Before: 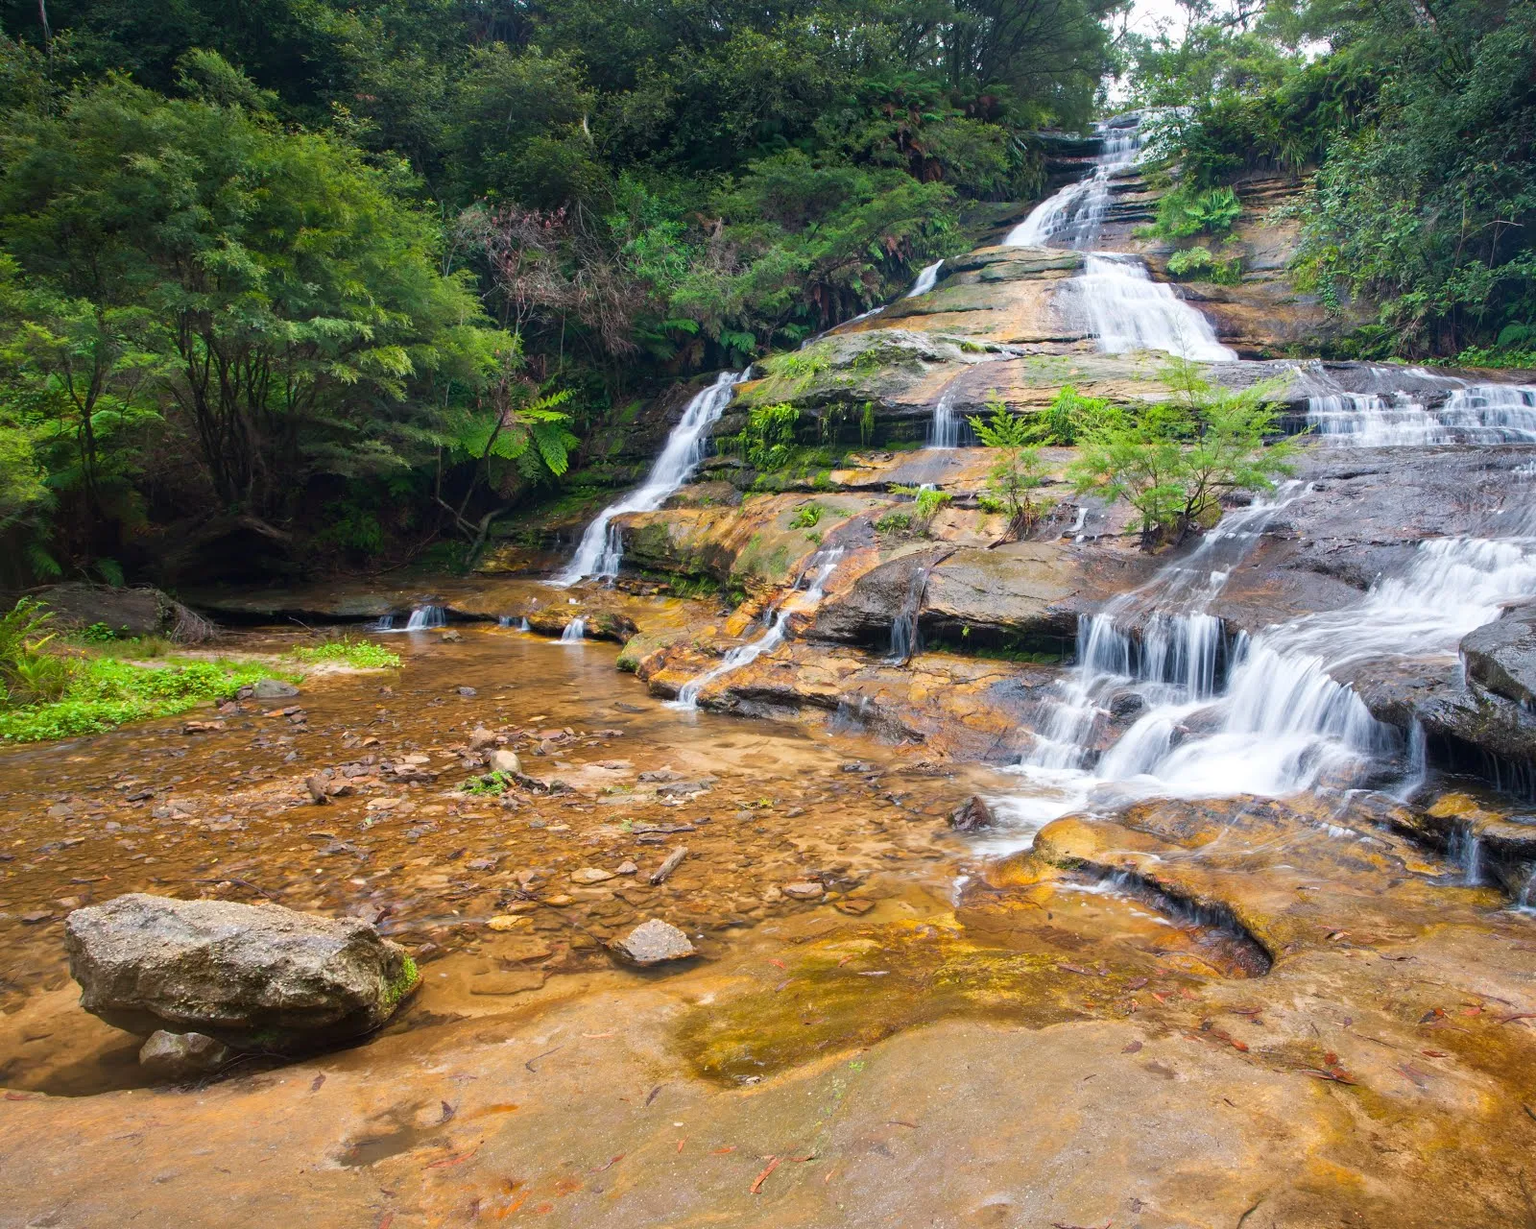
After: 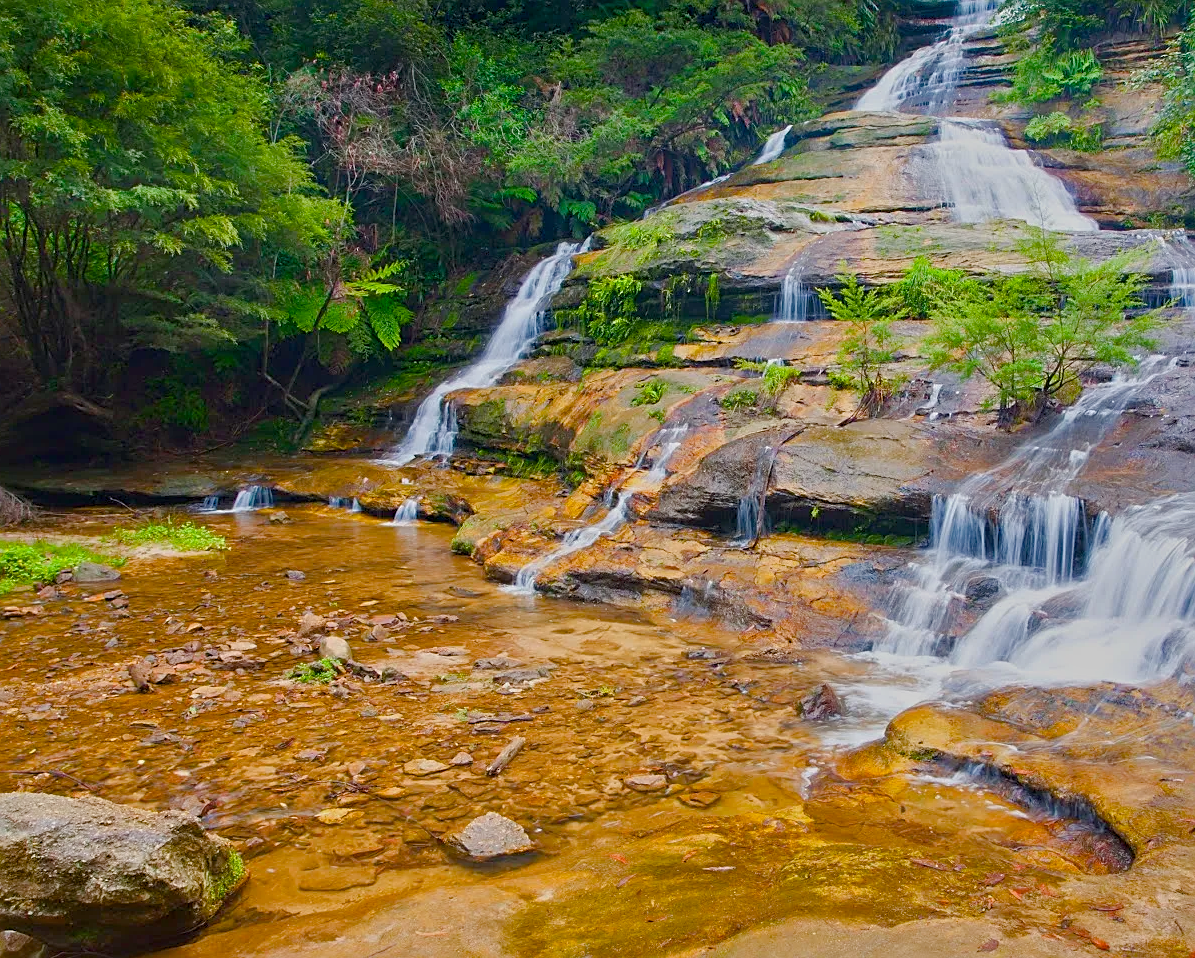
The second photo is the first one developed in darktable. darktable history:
color balance rgb: perceptual saturation grading › global saturation 24.5%, perceptual saturation grading › highlights -24.613%, perceptual saturation grading › mid-tones 23.934%, perceptual saturation grading › shadows 39.514%, contrast -10.374%
crop and rotate: left 11.979%, top 11.381%, right 13.289%, bottom 13.751%
sharpen: on, module defaults
exposure: exposure 0.202 EV, compensate highlight preservation false
shadows and highlights: shadows -20.49, white point adjustment -2.18, highlights -34.78
tone equalizer: -8 EV -0.002 EV, -7 EV 0.005 EV, -6 EV -0.022 EV, -5 EV 0.011 EV, -4 EV -0.022 EV, -3 EV 0.012 EV, -2 EV -0.083 EV, -1 EV -0.267 EV, +0 EV -0.586 EV, mask exposure compensation -0.496 EV
